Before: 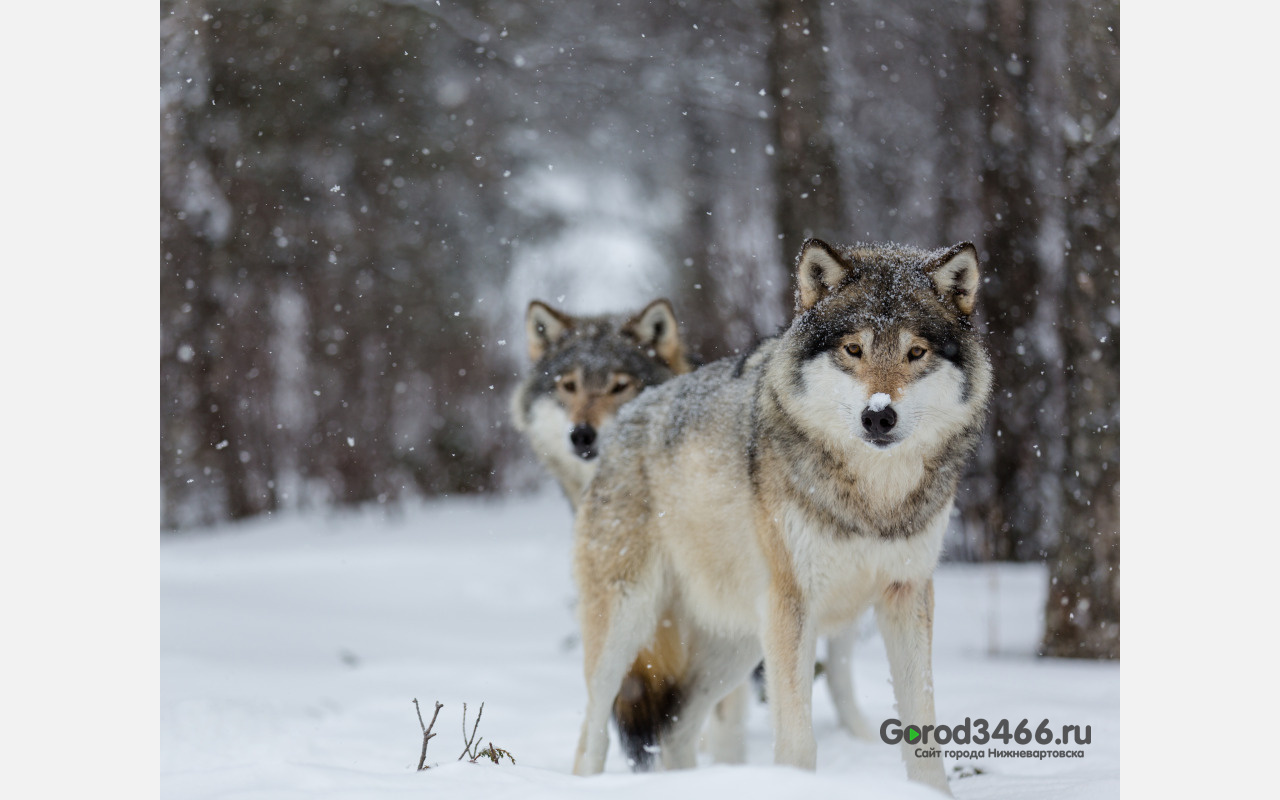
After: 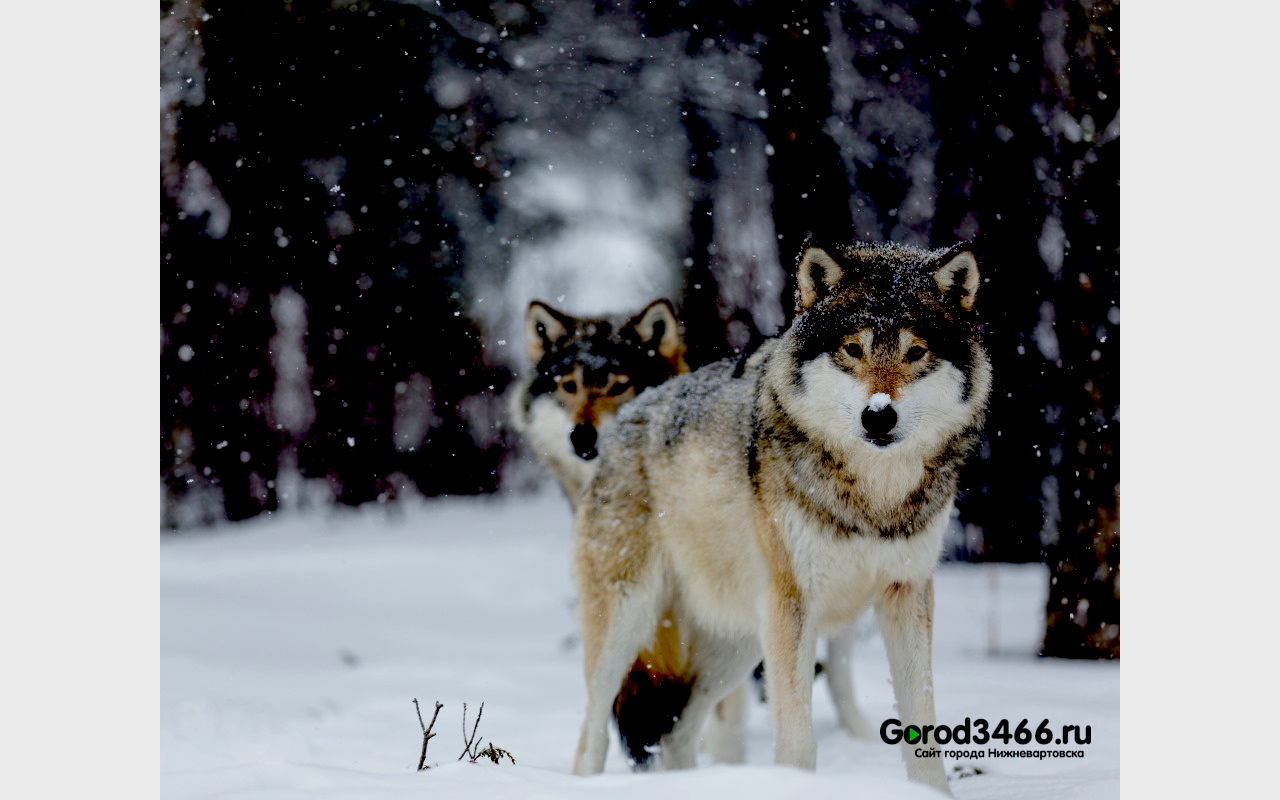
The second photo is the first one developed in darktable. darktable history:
exposure: black level correction 0.1, exposure -0.085 EV, compensate exposure bias true, compensate highlight preservation false
